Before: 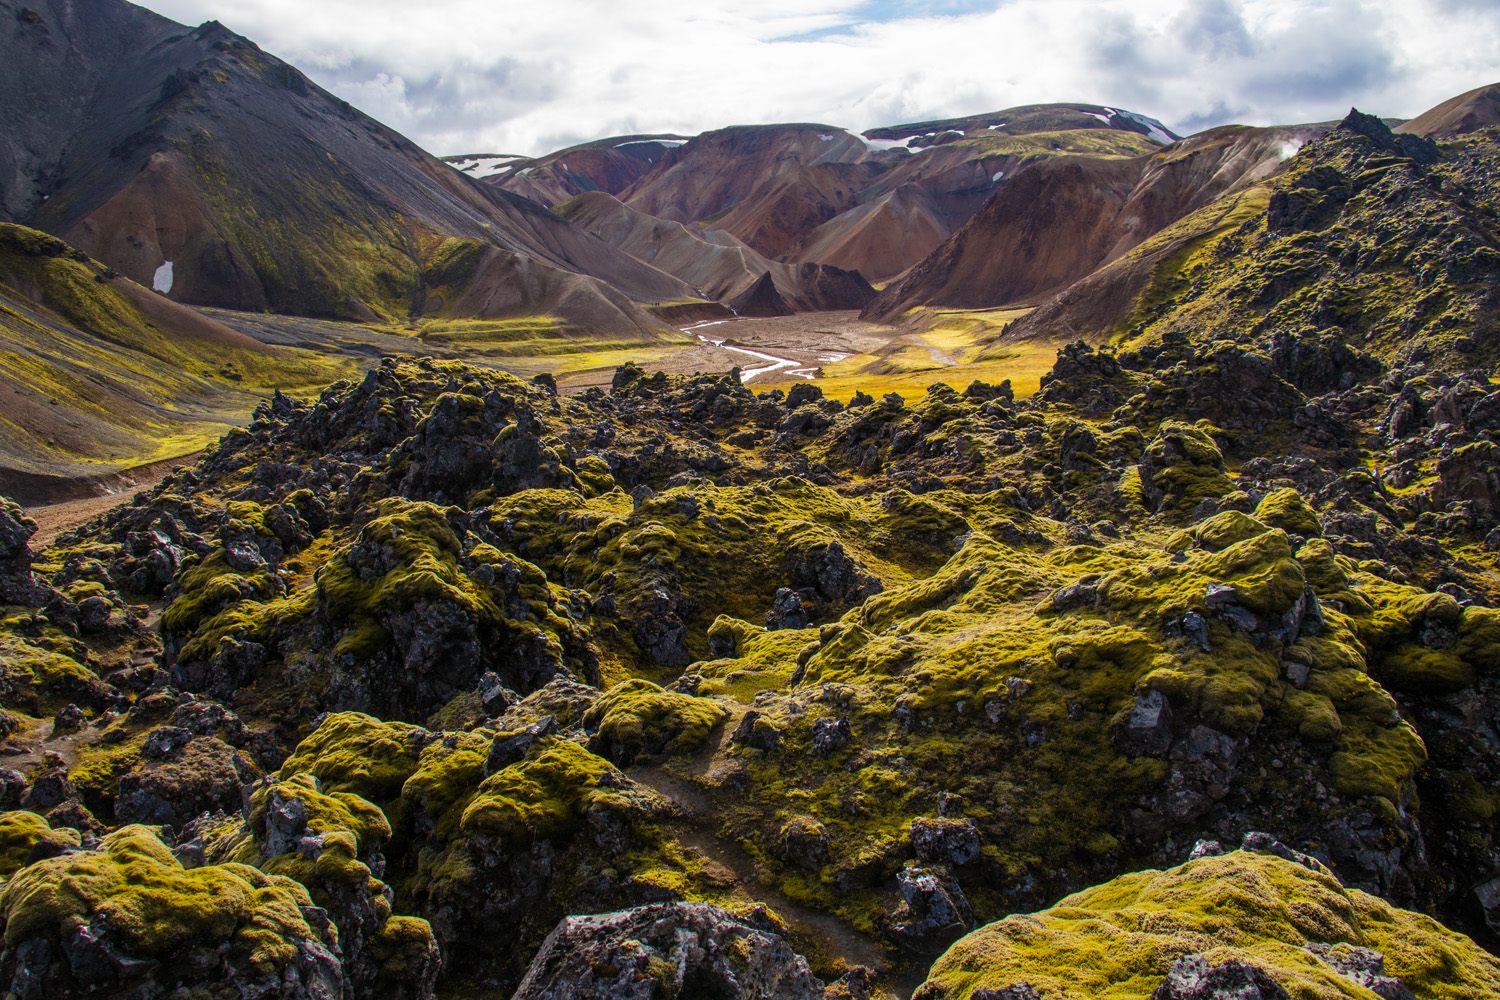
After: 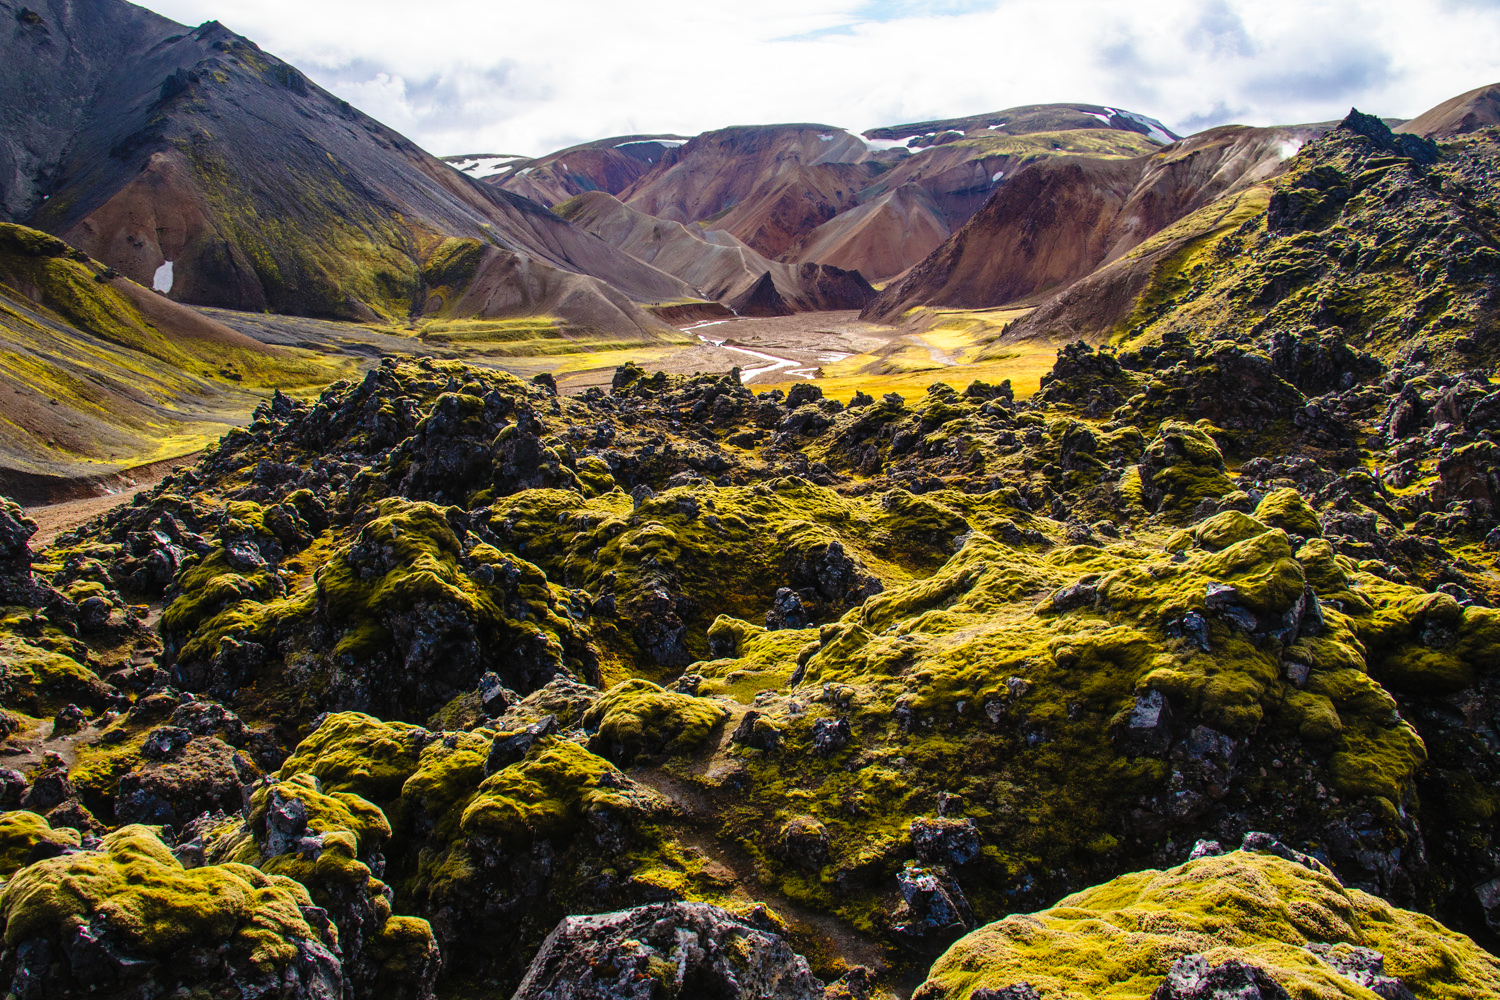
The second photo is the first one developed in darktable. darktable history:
levels: mode automatic, levels [0, 0.48, 0.961]
tone curve: curves: ch0 [(0, 0.013) (0.129, 0.1) (0.327, 0.382) (0.489, 0.573) (0.66, 0.748) (0.858, 0.926) (1, 0.977)]; ch1 [(0, 0) (0.353, 0.344) (0.45, 0.46) (0.498, 0.495) (0.521, 0.506) (0.563, 0.559) (0.592, 0.585) (0.657, 0.655) (1, 1)]; ch2 [(0, 0) (0.333, 0.346) (0.375, 0.375) (0.427, 0.44) (0.5, 0.501) (0.505, 0.499) (0.528, 0.533) (0.579, 0.61) (0.612, 0.644) (0.66, 0.715) (1, 1)], preserve colors none
